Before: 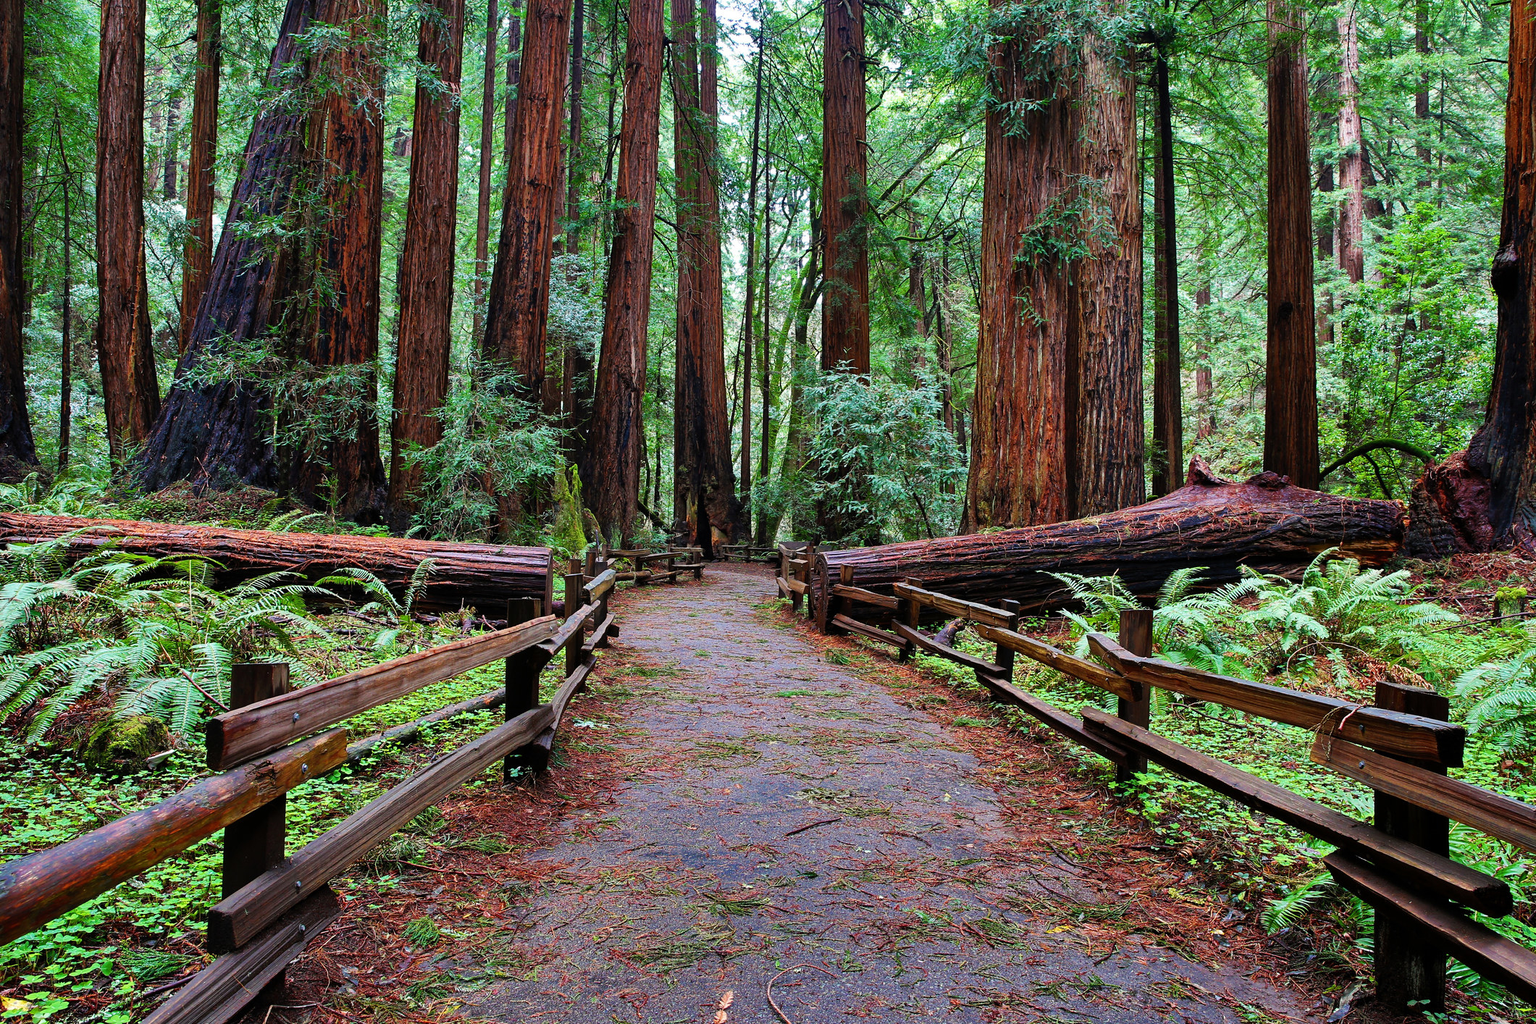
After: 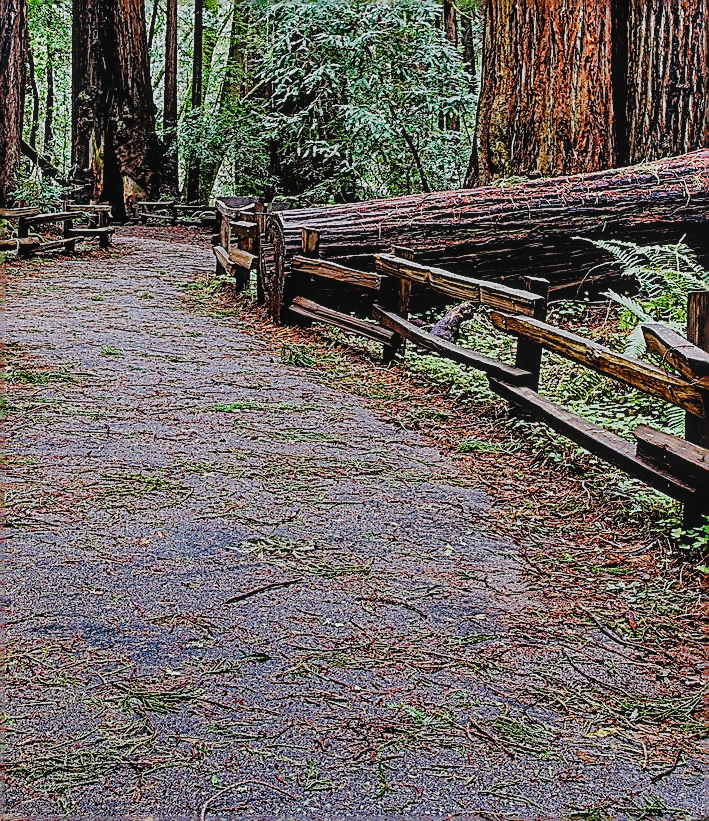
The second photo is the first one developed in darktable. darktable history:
sharpen: amount 1.988
shadows and highlights: soften with gaussian
crop: left 40.528%, top 39.002%, right 26.013%, bottom 2.865%
local contrast: highlights 62%, detail 143%, midtone range 0.425
exposure: exposure 0.377 EV, compensate exposure bias true, compensate highlight preservation false
filmic rgb: black relative exposure -6.06 EV, white relative exposure 6.98 EV, hardness 2.24, add noise in highlights 0, preserve chrominance no, color science v3 (2019), use custom middle-gray values true, contrast in highlights soft
contrast brightness saturation: contrast -0.083, brightness -0.039, saturation -0.112
